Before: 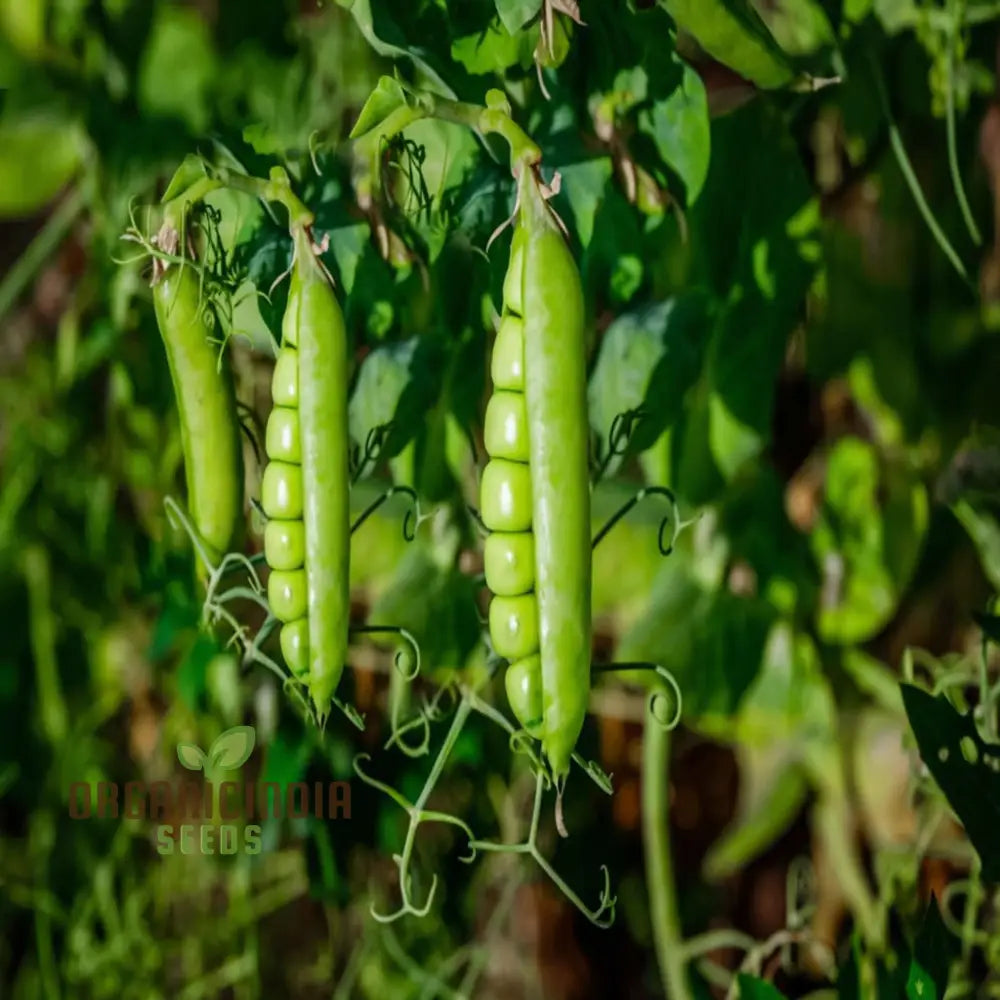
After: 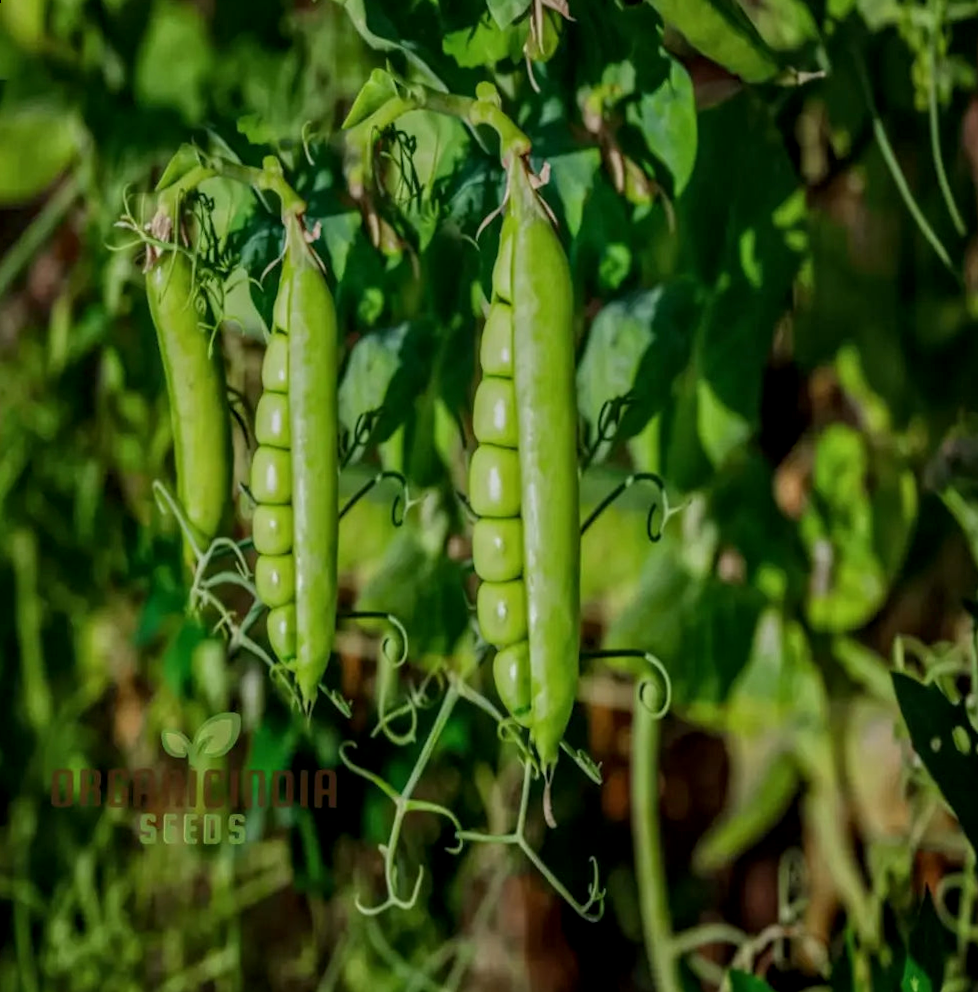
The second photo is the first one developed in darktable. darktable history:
tone equalizer: -8 EV -0.002 EV, -7 EV 0.005 EV, -6 EV -0.008 EV, -5 EV 0.007 EV, -4 EV -0.042 EV, -3 EV -0.233 EV, -2 EV -0.662 EV, -1 EV -0.983 EV, +0 EV -0.969 EV, smoothing diameter 2%, edges refinement/feathering 20, mask exposure compensation -1.57 EV, filter diffusion 5
local contrast: on, module defaults
rotate and perspective: rotation 0.226°, lens shift (vertical) -0.042, crop left 0.023, crop right 0.982, crop top 0.006, crop bottom 0.994
